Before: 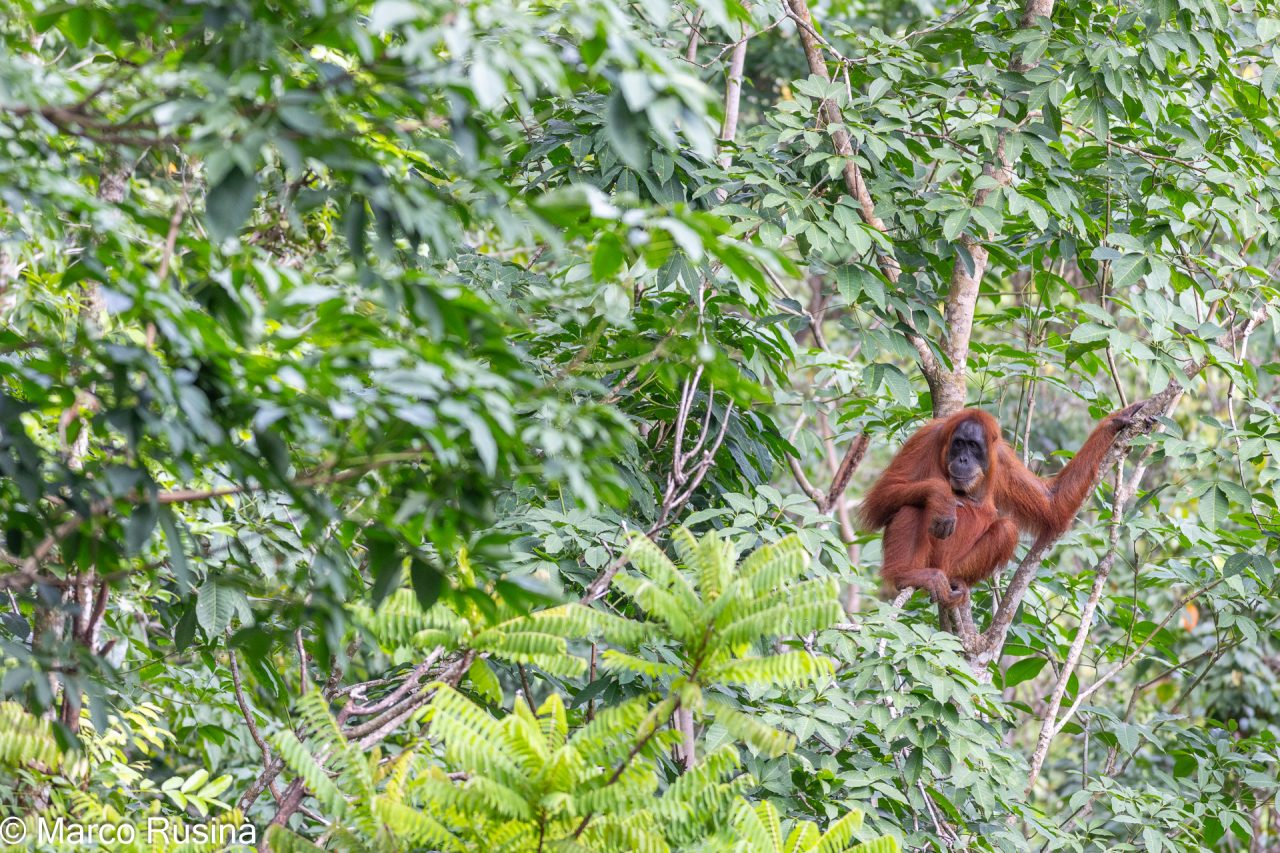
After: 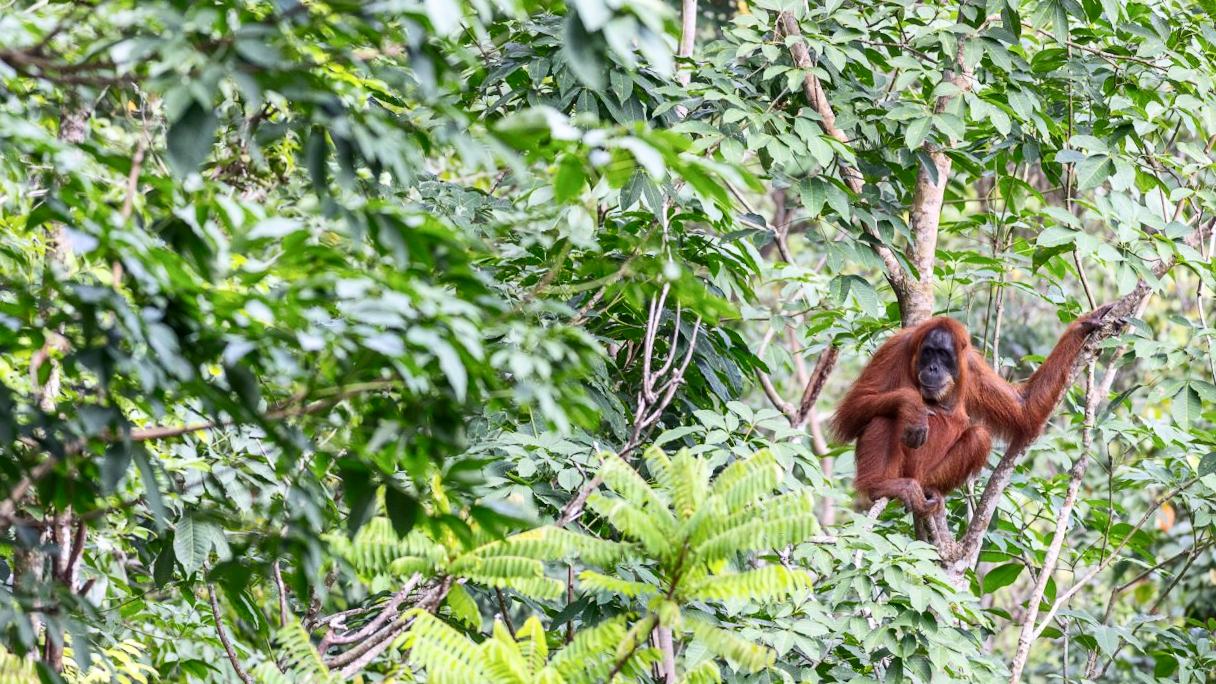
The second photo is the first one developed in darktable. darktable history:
rotate and perspective: rotation -2.12°, lens shift (vertical) 0.009, lens shift (horizontal) -0.008, automatic cropping original format, crop left 0.036, crop right 0.964, crop top 0.05, crop bottom 0.959
crop: top 7.625%, bottom 8.027%
exposure: compensate highlight preservation false
contrast brightness saturation: contrast 0.22
